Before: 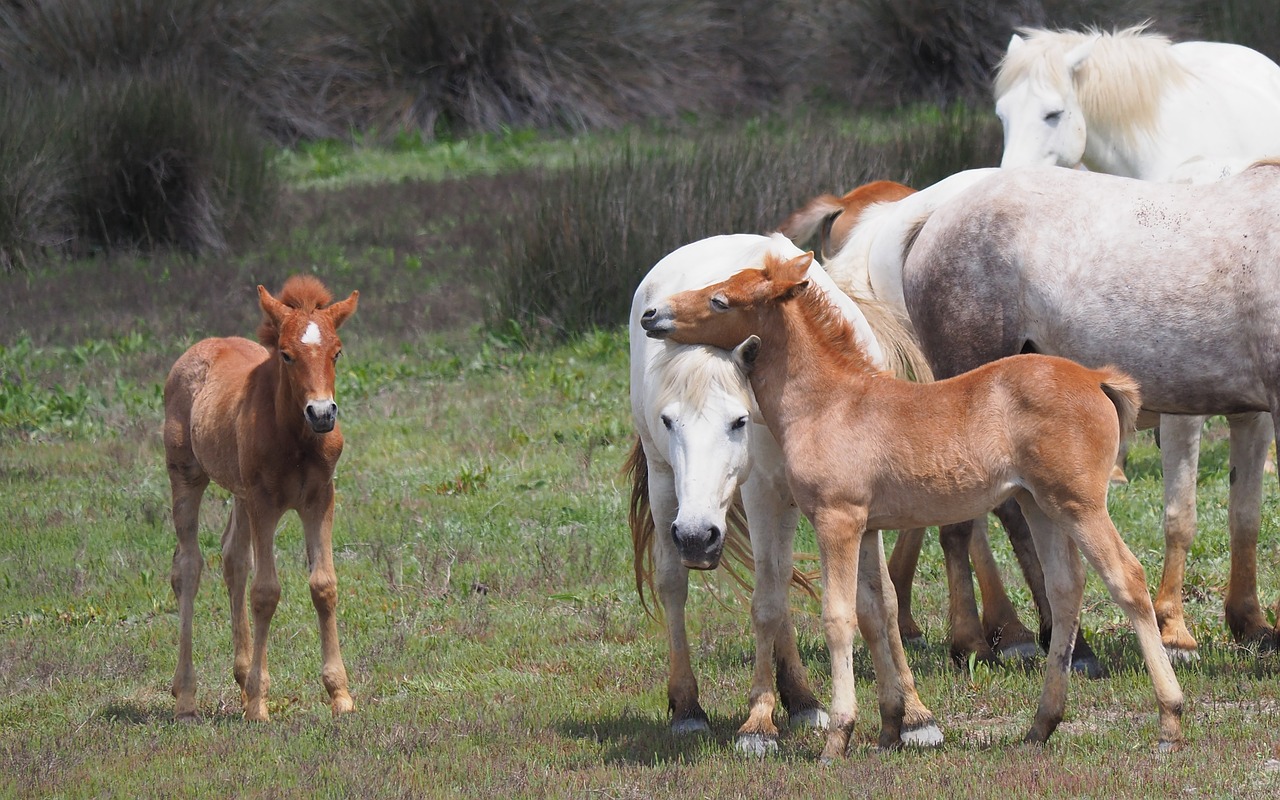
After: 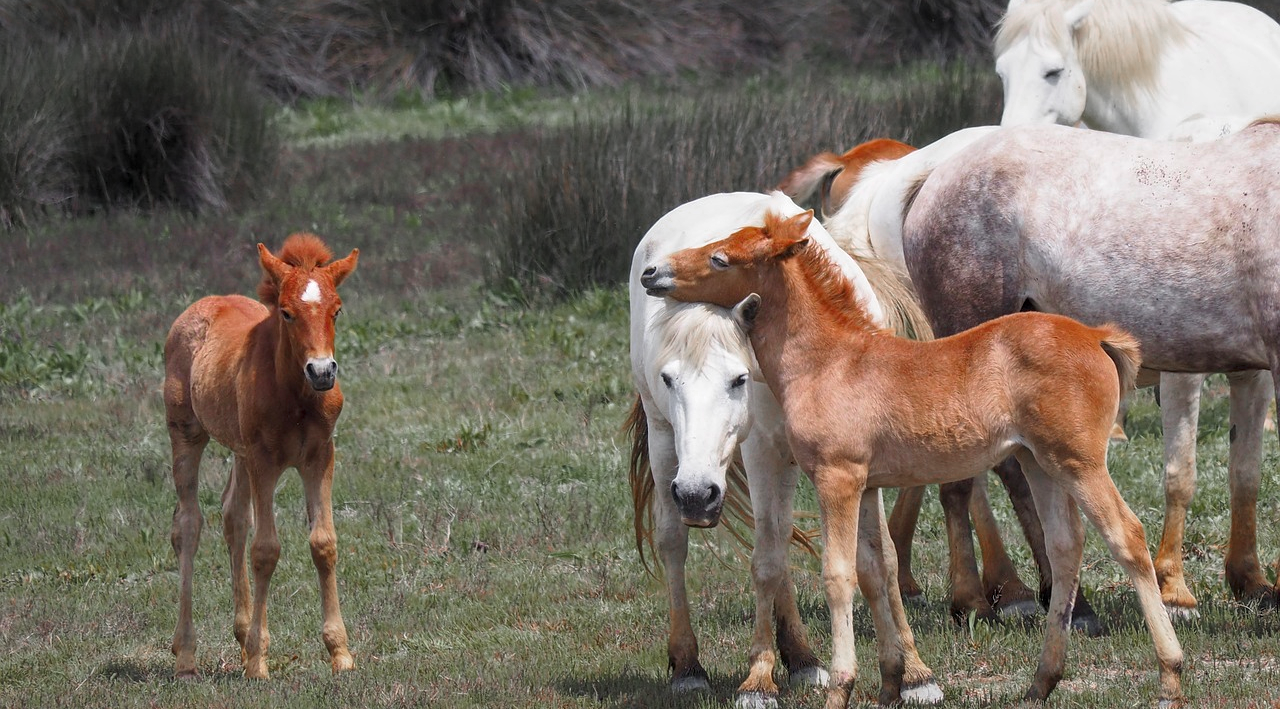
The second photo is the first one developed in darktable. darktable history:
crop and rotate: top 5.449%, bottom 5.808%
local contrast: on, module defaults
color zones: curves: ch0 [(0, 0.48) (0.209, 0.398) (0.305, 0.332) (0.429, 0.493) (0.571, 0.5) (0.714, 0.5) (0.857, 0.5) (1, 0.48)]; ch1 [(0, 0.736) (0.143, 0.625) (0.225, 0.371) (0.429, 0.256) (0.571, 0.241) (0.714, 0.213) (0.857, 0.48) (1, 0.736)]; ch2 [(0, 0.448) (0.143, 0.498) (0.286, 0.5) (0.429, 0.5) (0.571, 0.5) (0.714, 0.5) (0.857, 0.5) (1, 0.448)]
